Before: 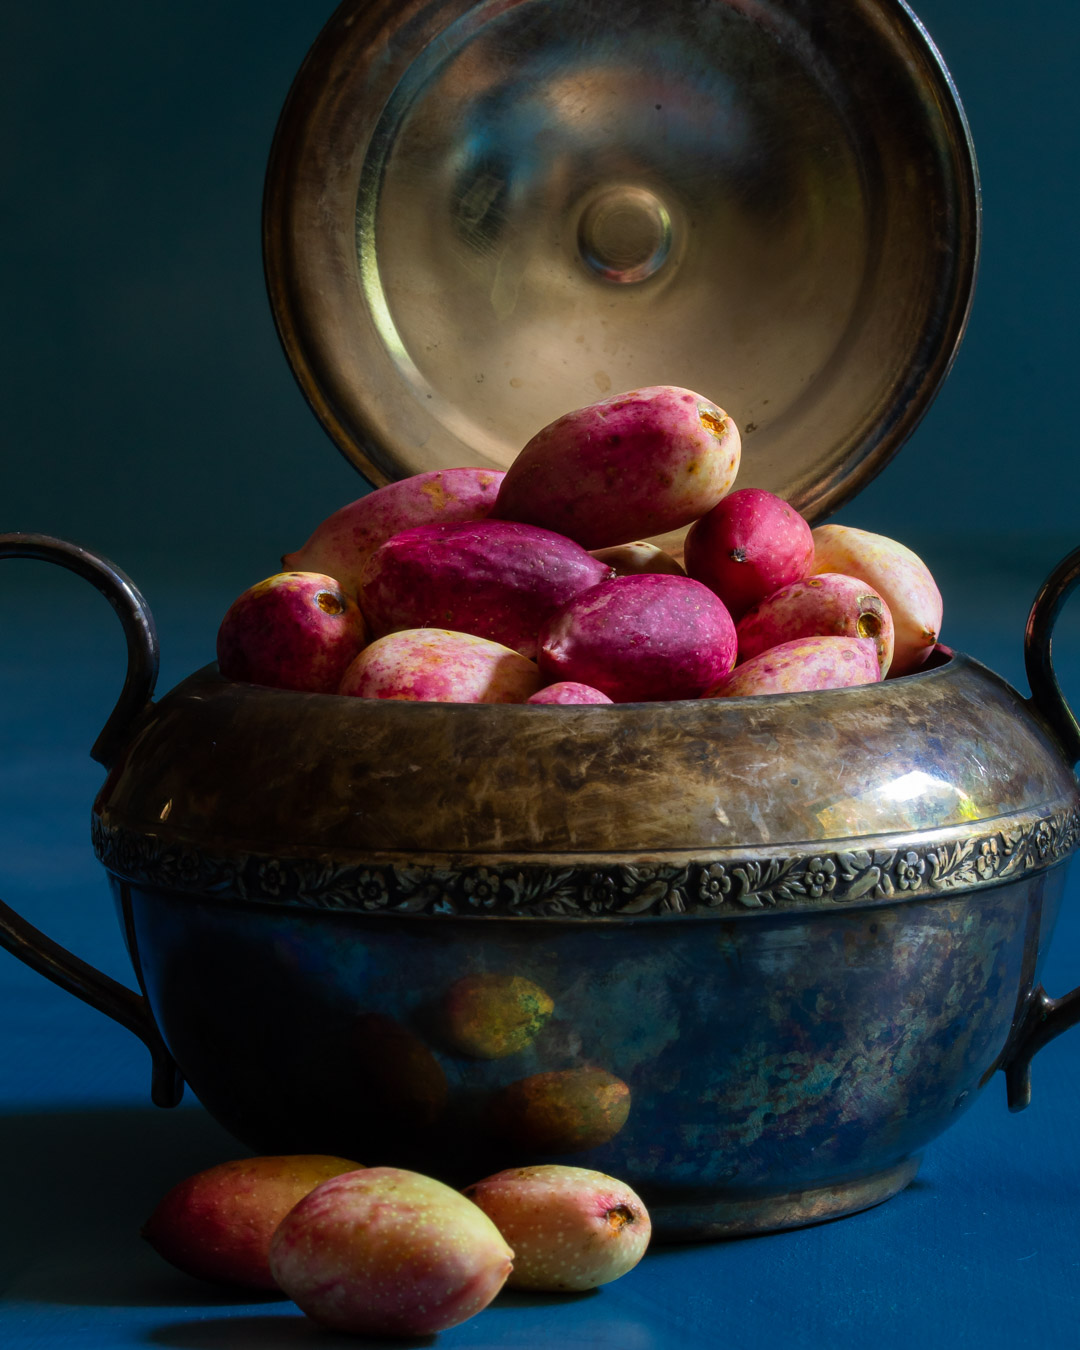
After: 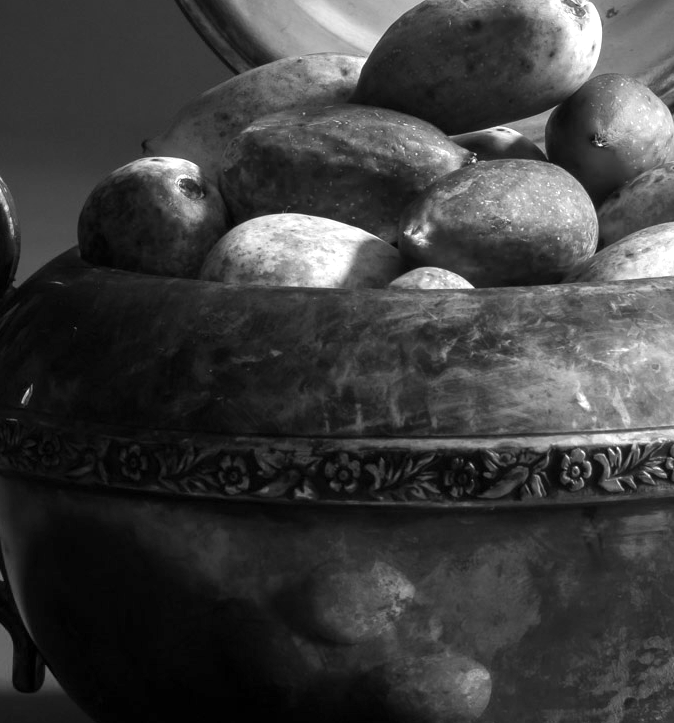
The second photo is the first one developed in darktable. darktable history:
exposure: exposure 1 EV, compensate highlight preservation false
crop: left 12.89%, top 30.807%, right 24.63%, bottom 15.568%
color calibration: output gray [0.31, 0.36, 0.33, 0], illuminant as shot in camera, x 0.358, y 0.373, temperature 4628.91 K
